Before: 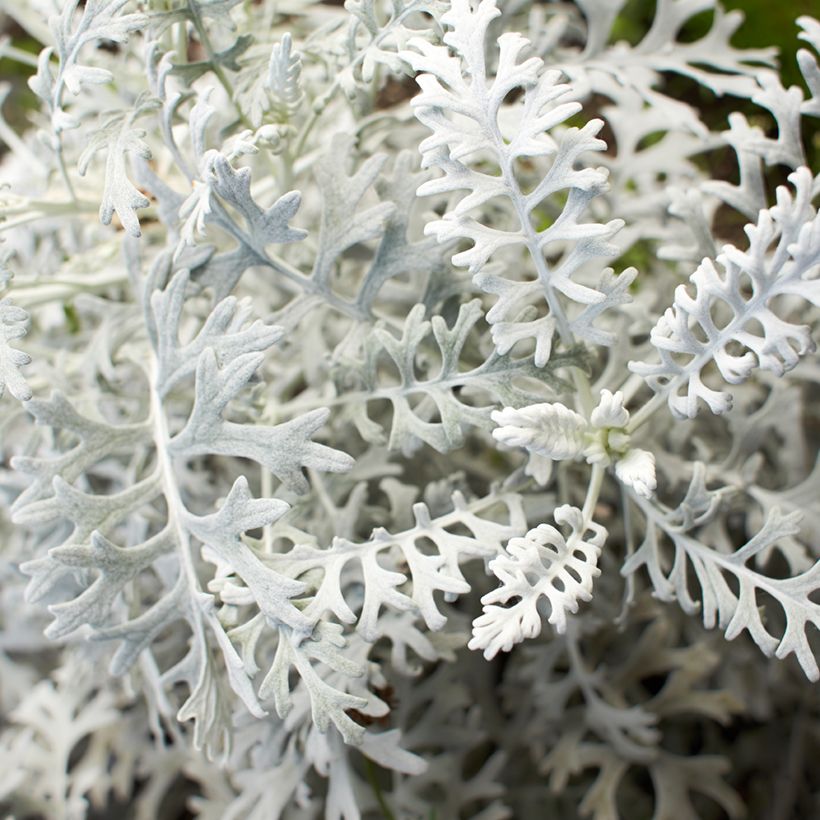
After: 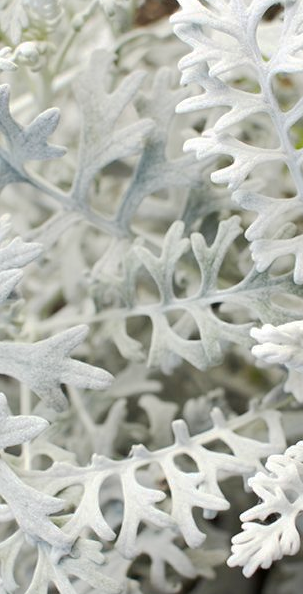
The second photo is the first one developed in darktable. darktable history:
crop and rotate: left 29.584%, top 10.171%, right 33.35%, bottom 17.368%
base curve: curves: ch0 [(0, 0) (0.235, 0.266) (0.503, 0.496) (0.786, 0.72) (1, 1)], preserve colors none
